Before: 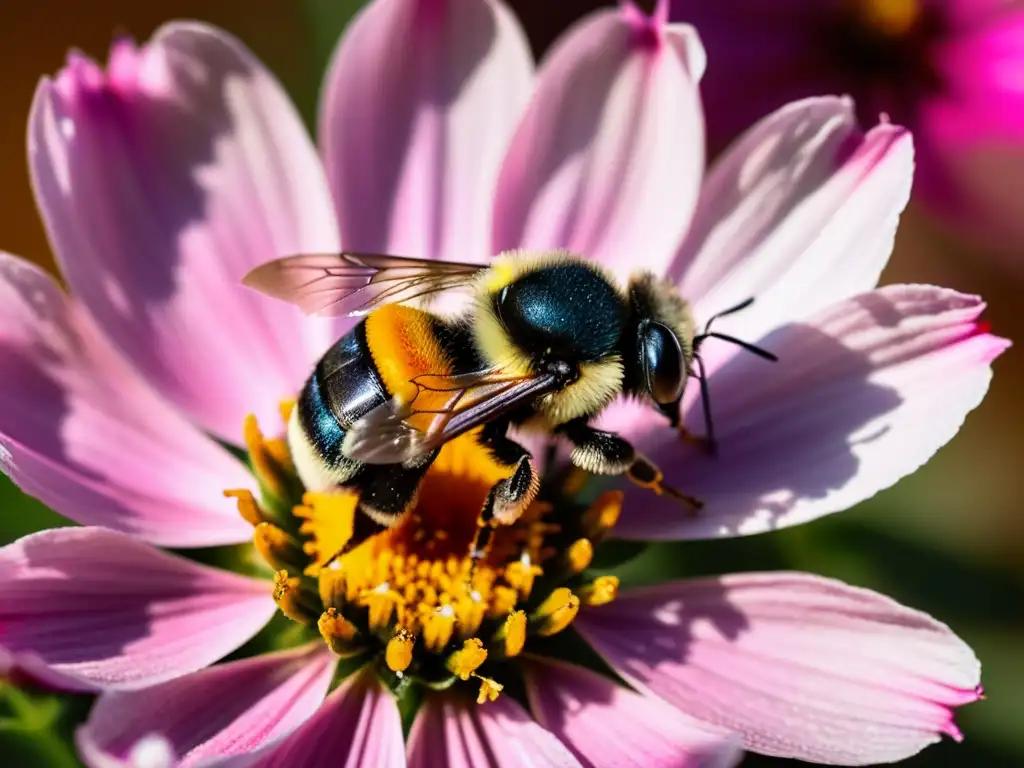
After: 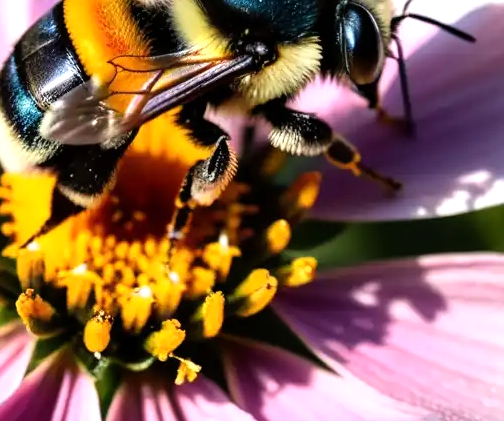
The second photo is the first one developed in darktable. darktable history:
tone equalizer: -8 EV -0.441 EV, -7 EV -0.379 EV, -6 EV -0.352 EV, -5 EV -0.258 EV, -3 EV 0.225 EV, -2 EV 0.336 EV, -1 EV 0.396 EV, +0 EV 0.399 EV
crop: left 29.55%, top 41.59%, right 21.153%, bottom 3.51%
